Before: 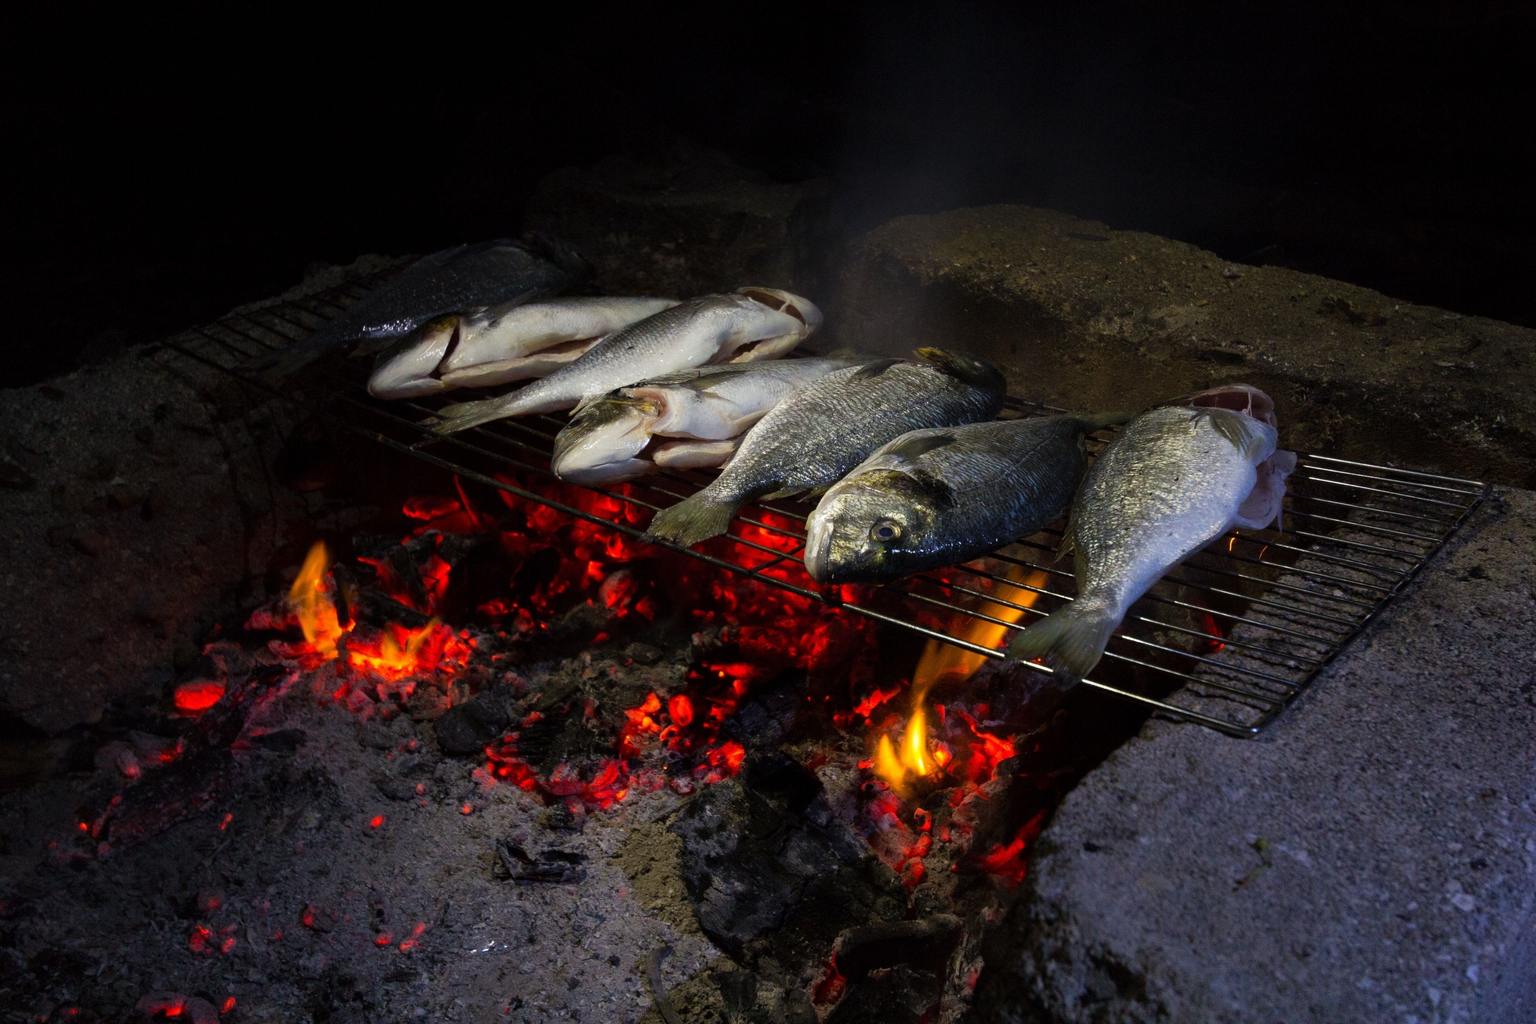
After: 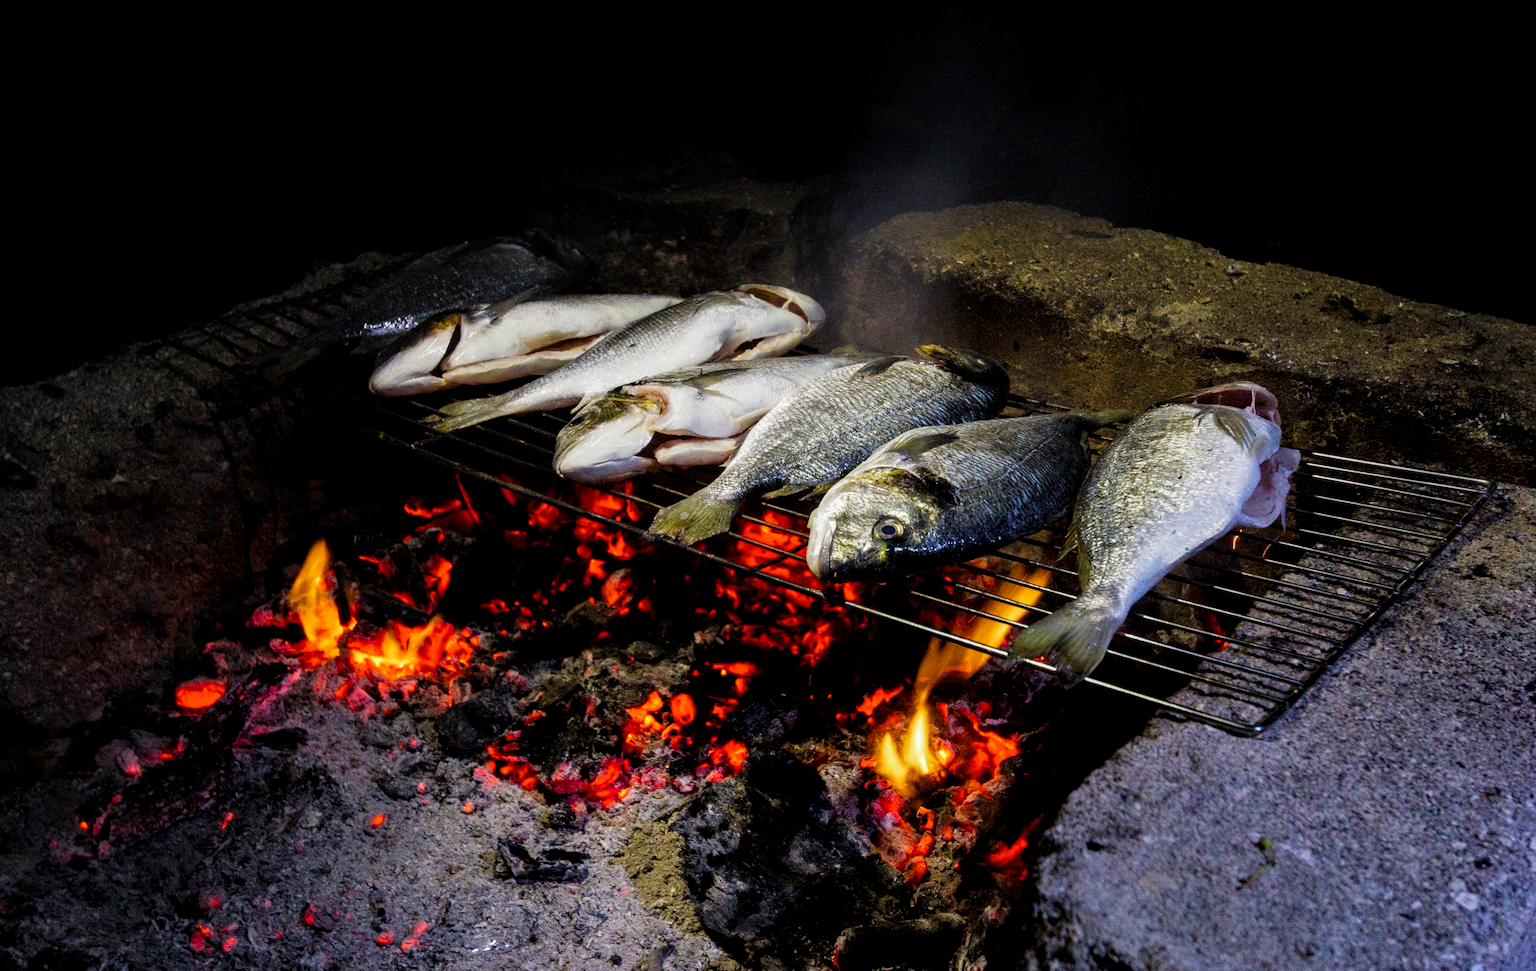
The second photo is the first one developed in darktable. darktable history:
color balance rgb: perceptual saturation grading › global saturation 25.421%
crop: top 0.377%, right 0.255%, bottom 5.018%
filmic rgb: black relative exposure -7.65 EV, white relative exposure 4.56 EV, hardness 3.61, add noise in highlights 0.001, preserve chrominance no, color science v3 (2019), use custom middle-gray values true, contrast in highlights soft
exposure: black level correction 0, exposure 1.1 EV, compensate highlight preservation false
shadows and highlights: shadows -11.2, white point adjustment 1.55, highlights 8.92
local contrast: highlights 39%, shadows 62%, detail 136%, midtone range 0.511
